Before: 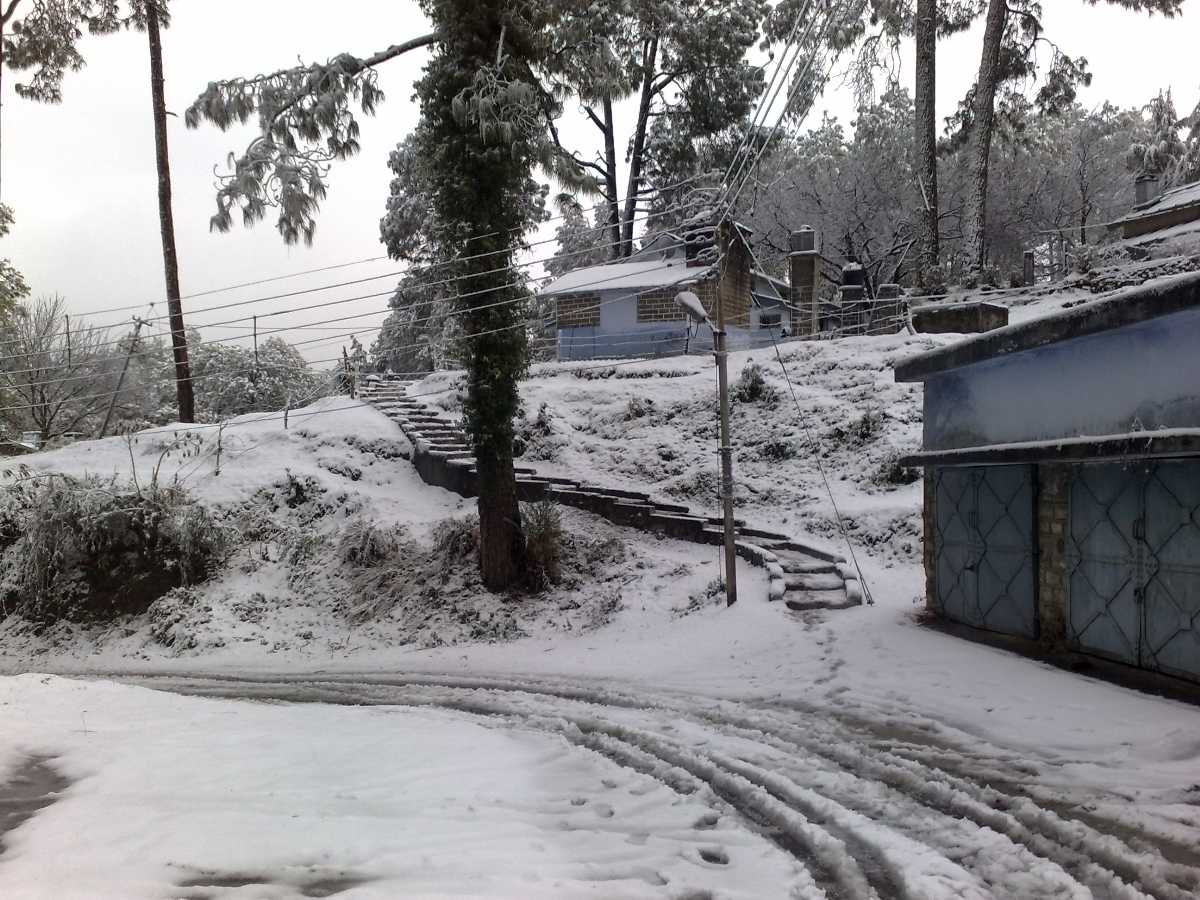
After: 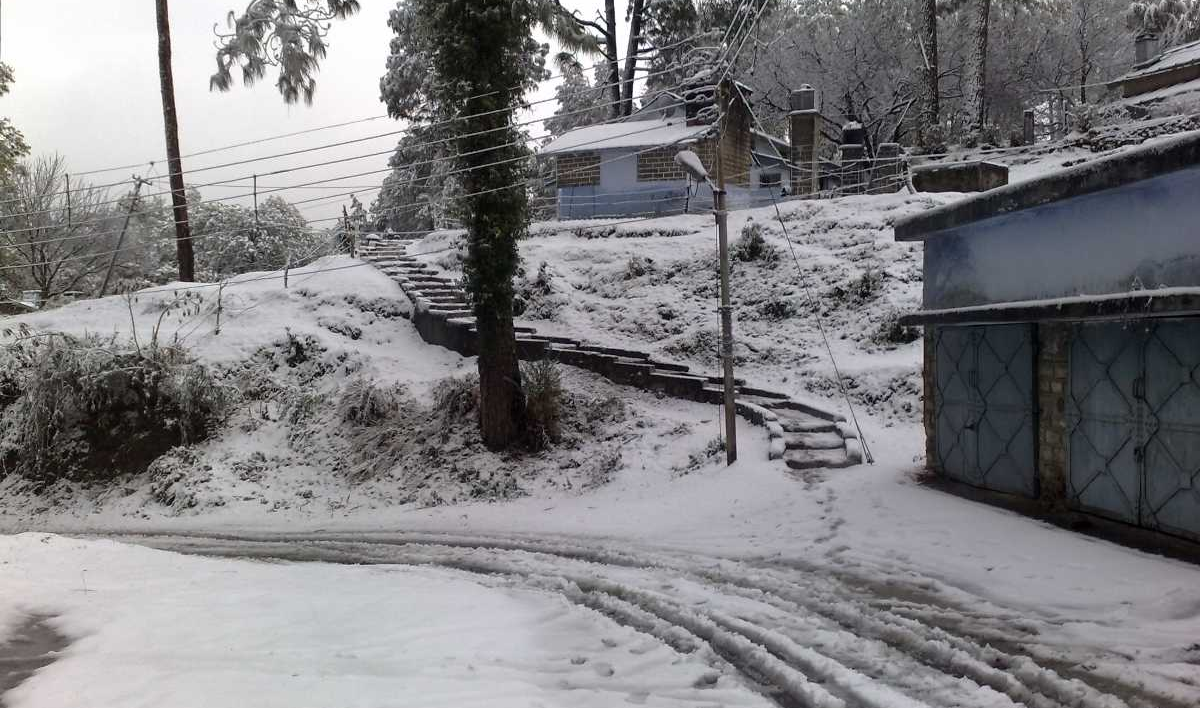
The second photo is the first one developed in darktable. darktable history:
crop and rotate: top 15.765%, bottom 5.468%
